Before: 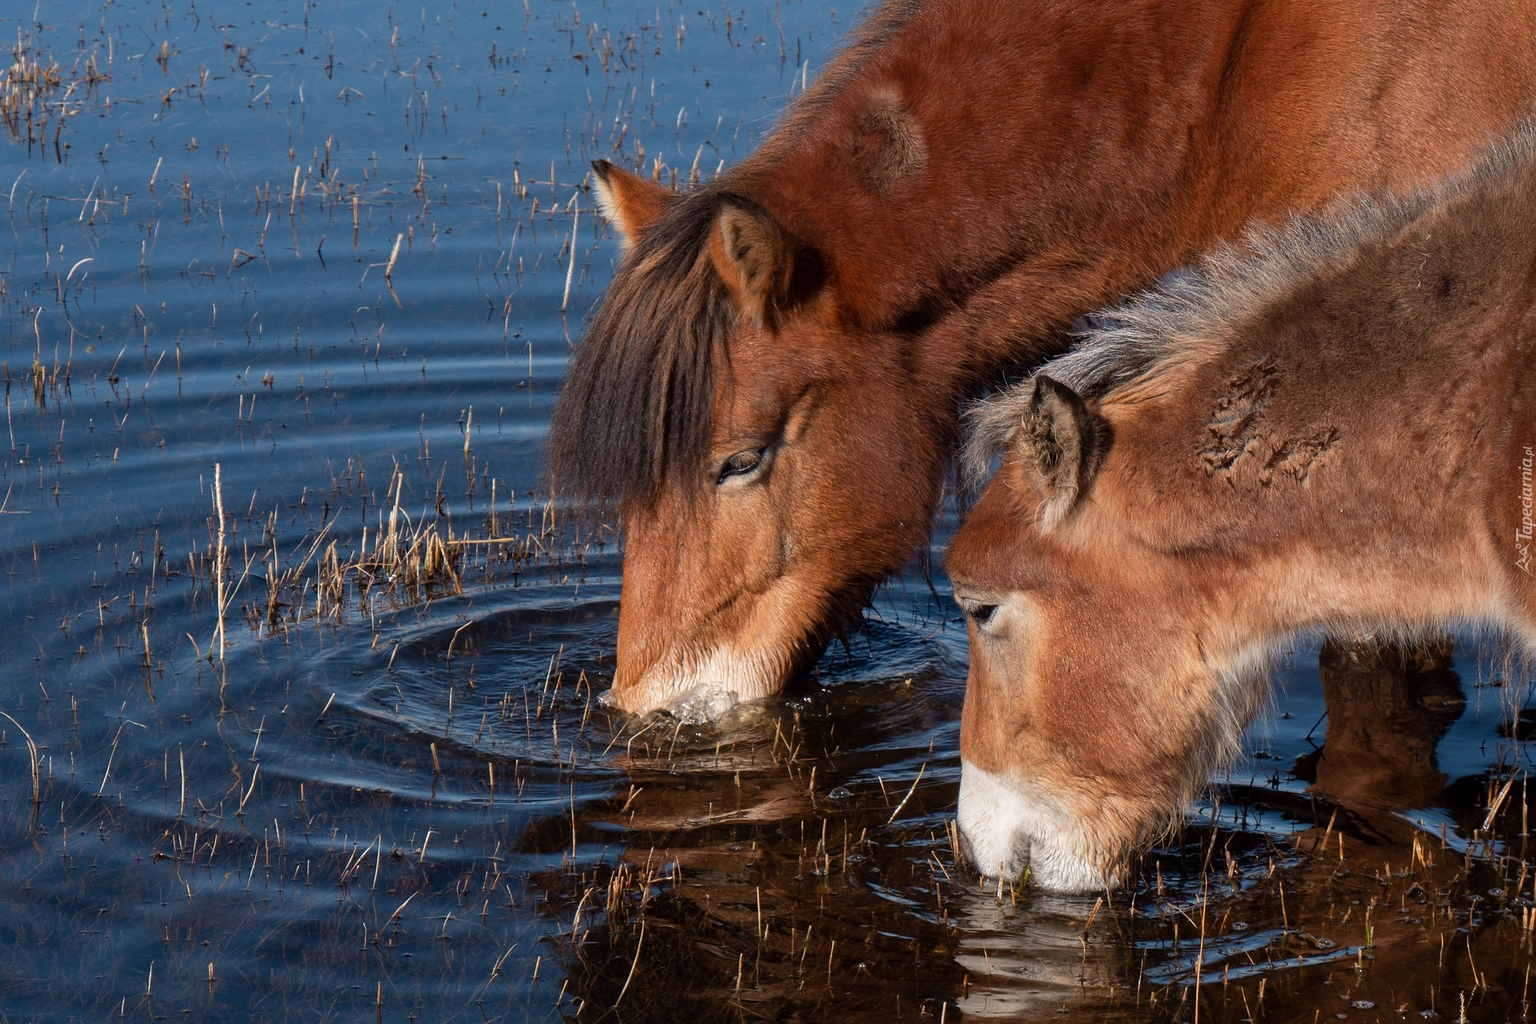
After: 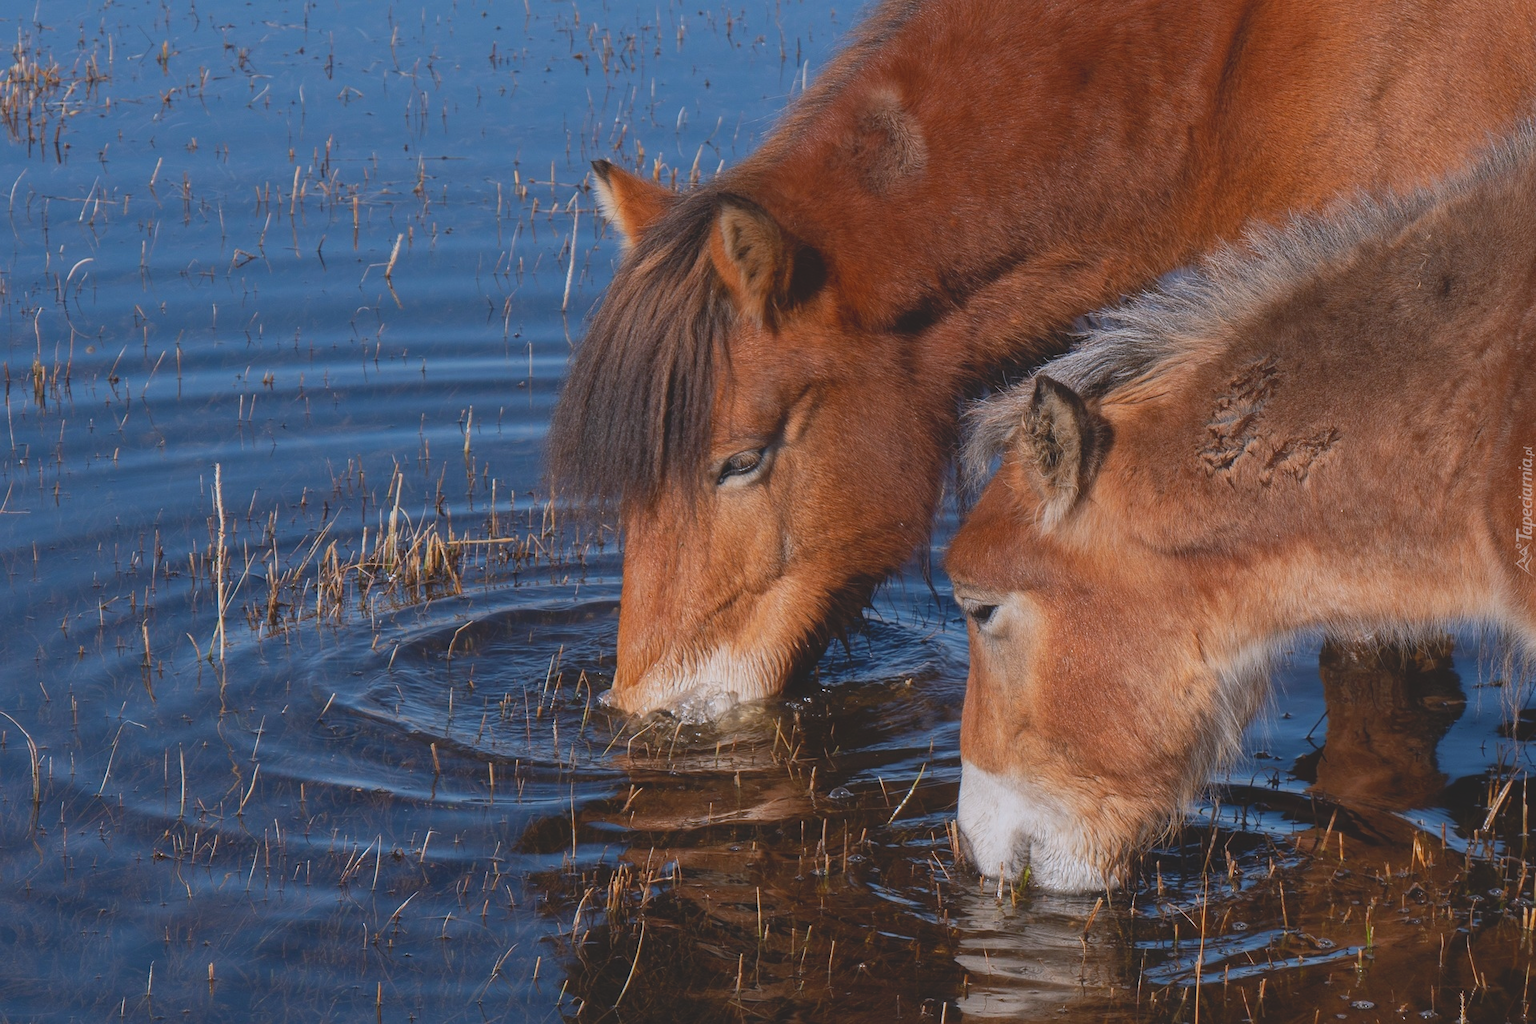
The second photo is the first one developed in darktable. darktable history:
contrast brightness saturation: contrast -0.28
white balance: red 0.984, blue 1.059
